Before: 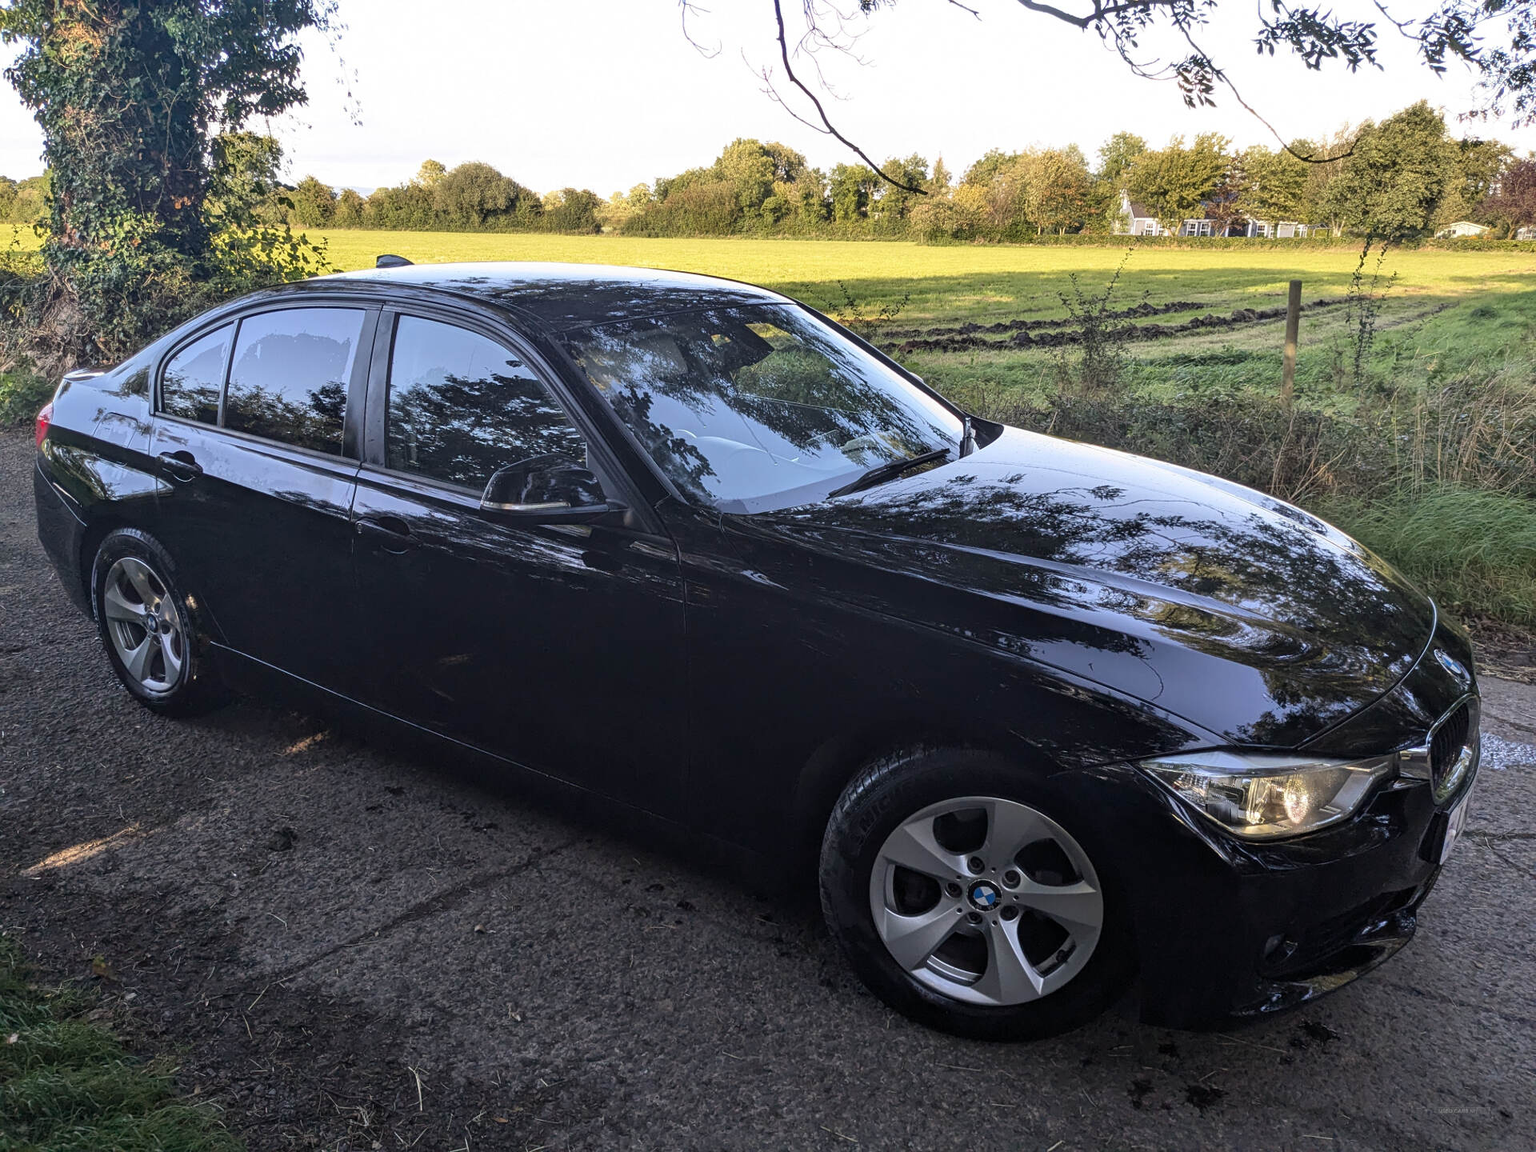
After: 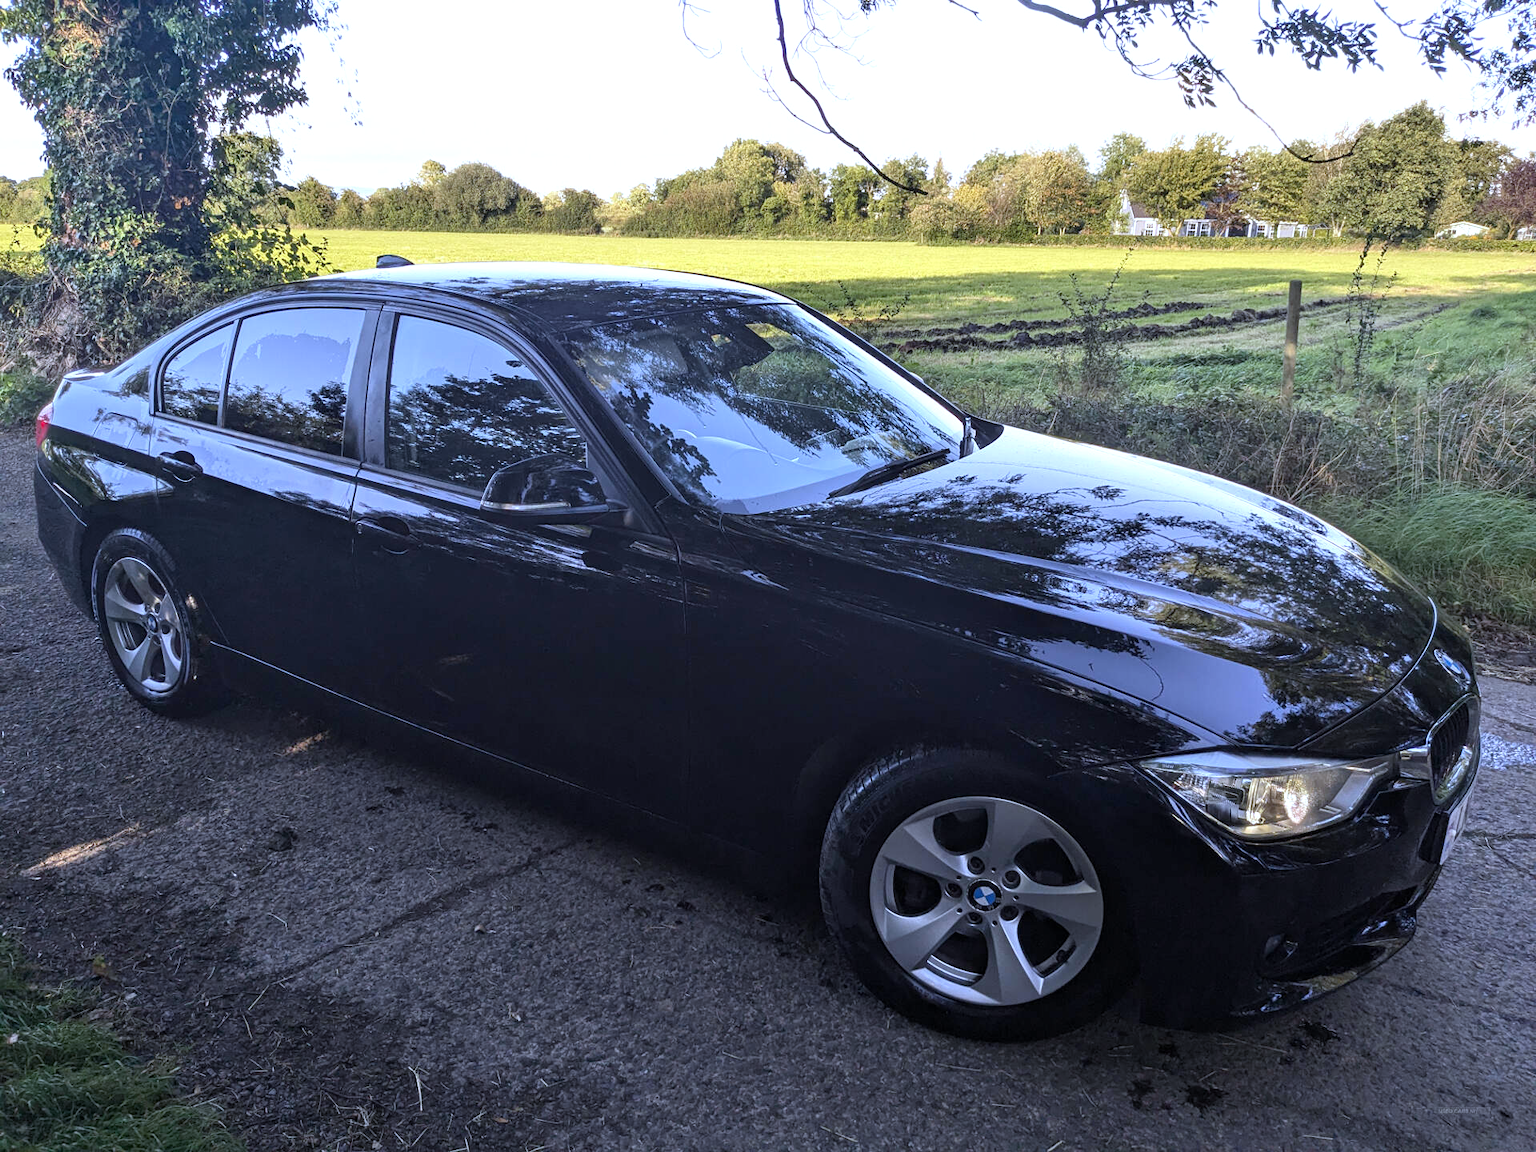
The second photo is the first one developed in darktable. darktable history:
exposure: exposure 0.2 EV, compensate highlight preservation false
white balance: red 0.948, green 1.02, blue 1.176
